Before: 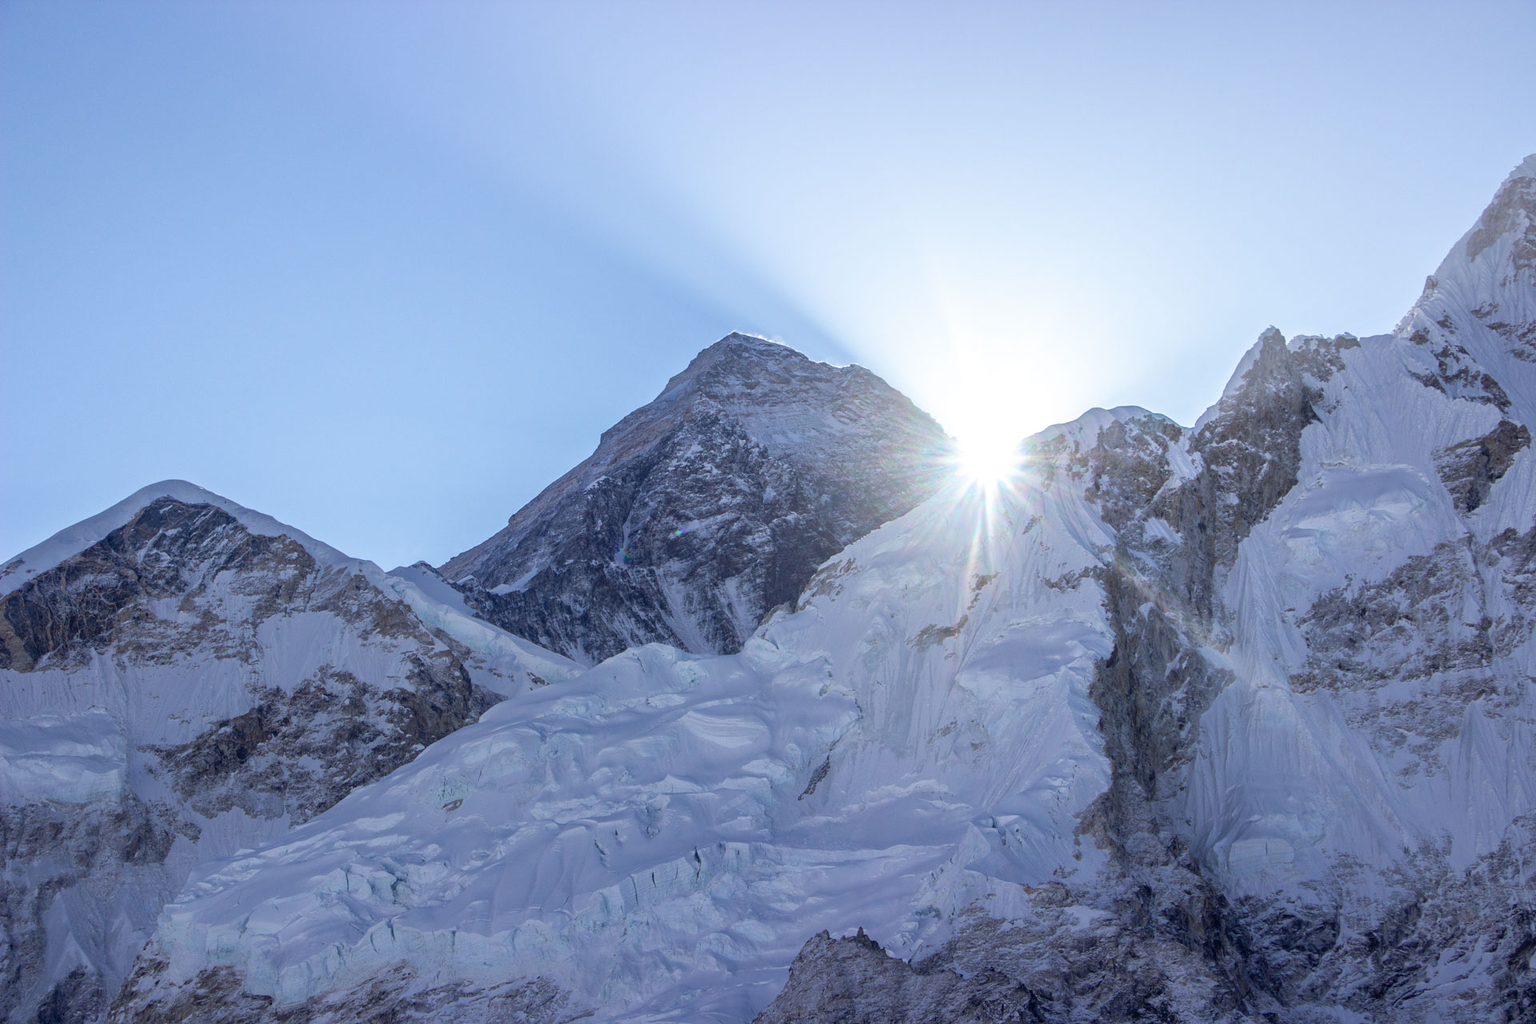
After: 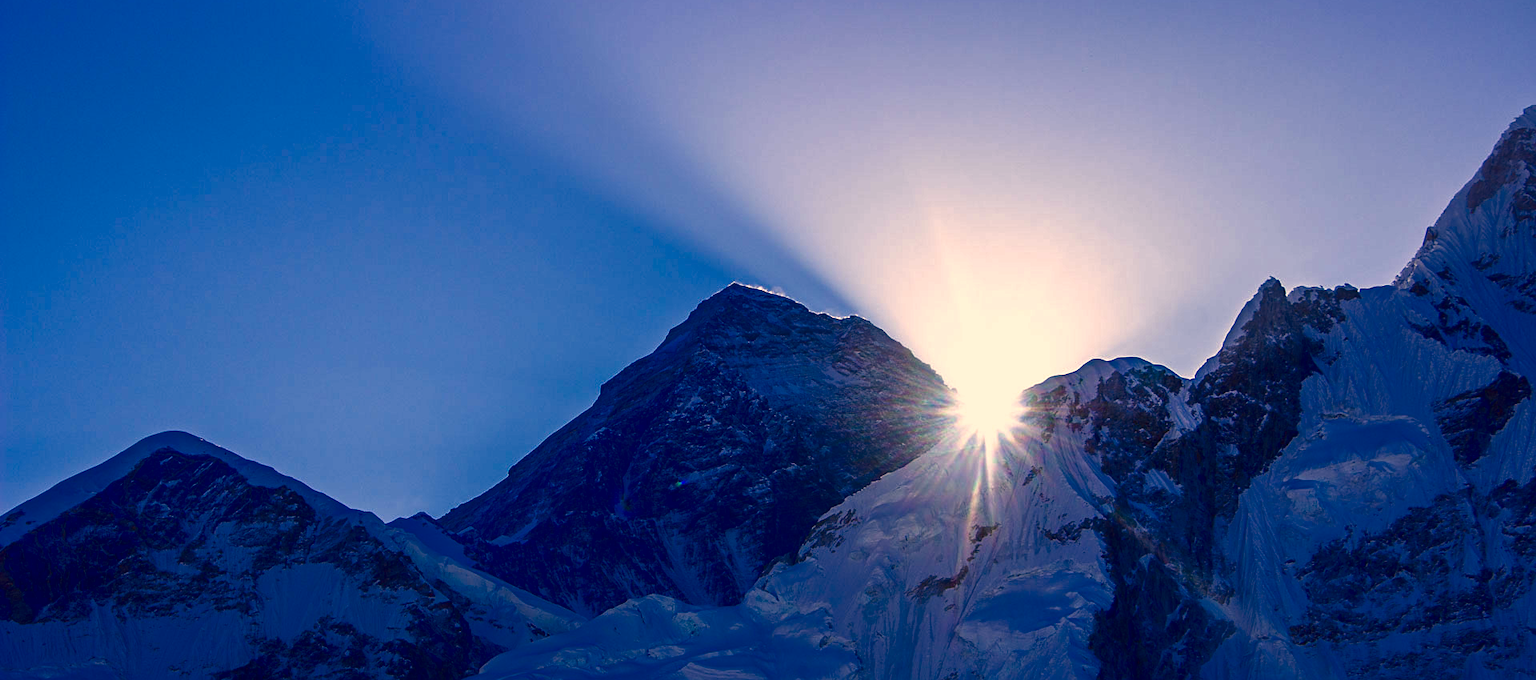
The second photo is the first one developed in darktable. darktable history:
crop and rotate: top 4.768%, bottom 28.782%
contrast brightness saturation: brightness -0.989, saturation 0.98
sharpen: amount 0.205
color balance rgb: perceptual saturation grading › global saturation 19.274%, global vibrance 12.273%
color correction: highlights a* 20.35, highlights b* 28.09, shadows a* 3.4, shadows b* -16.82, saturation 0.737
